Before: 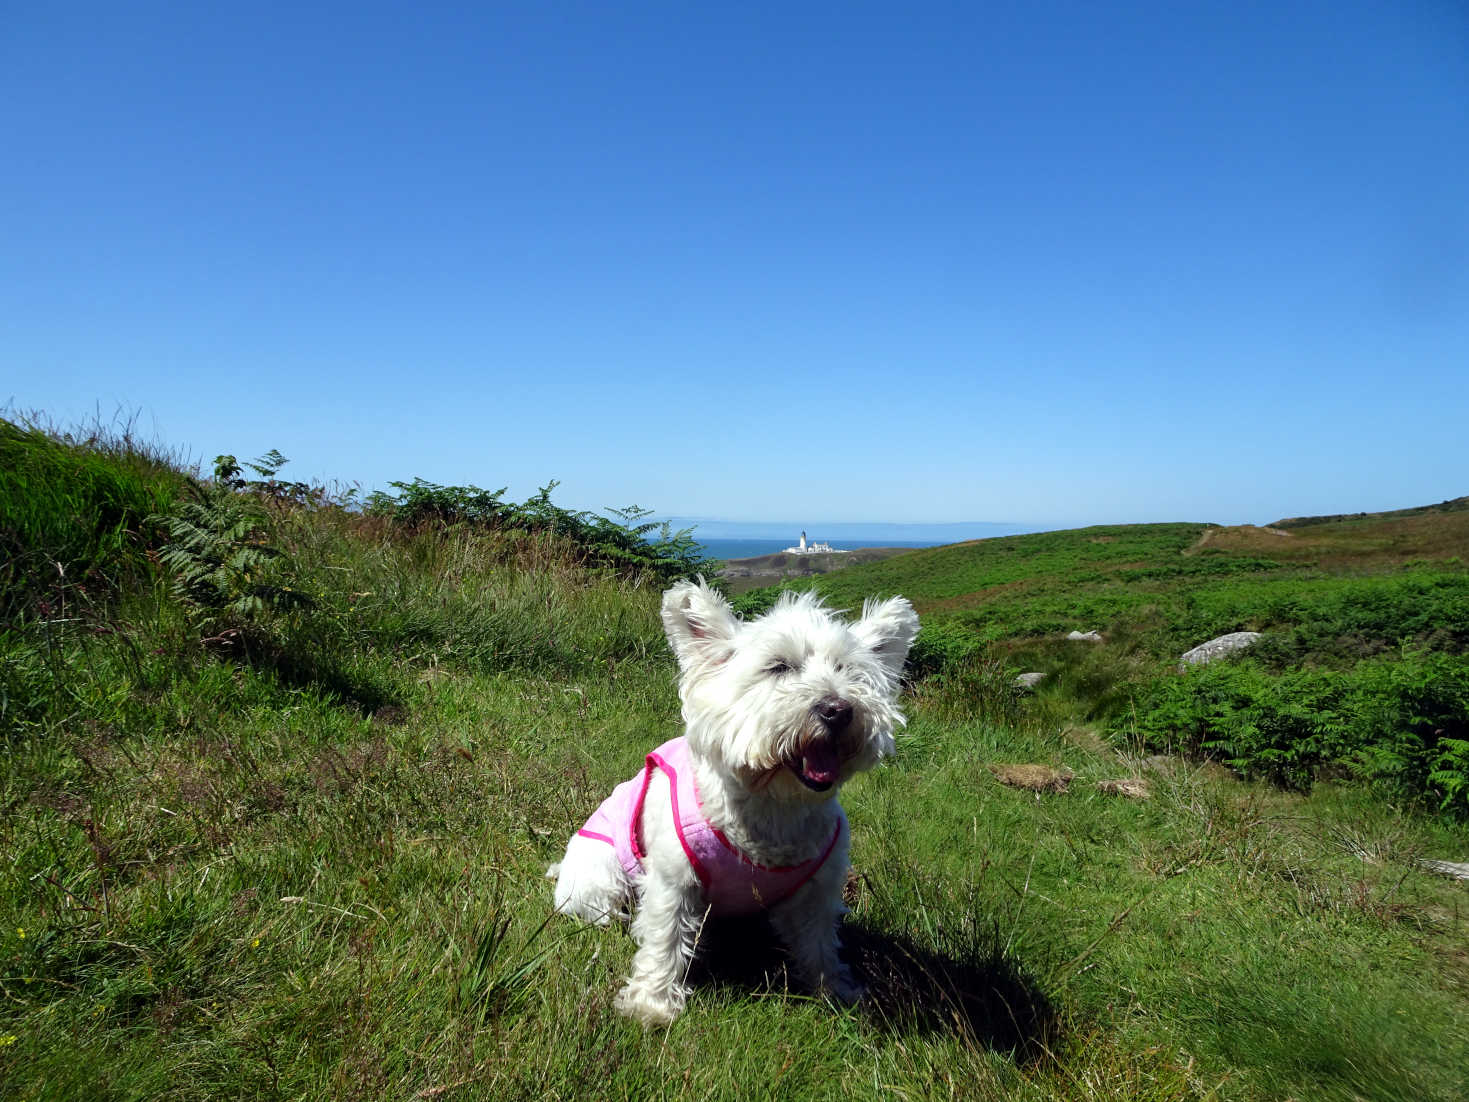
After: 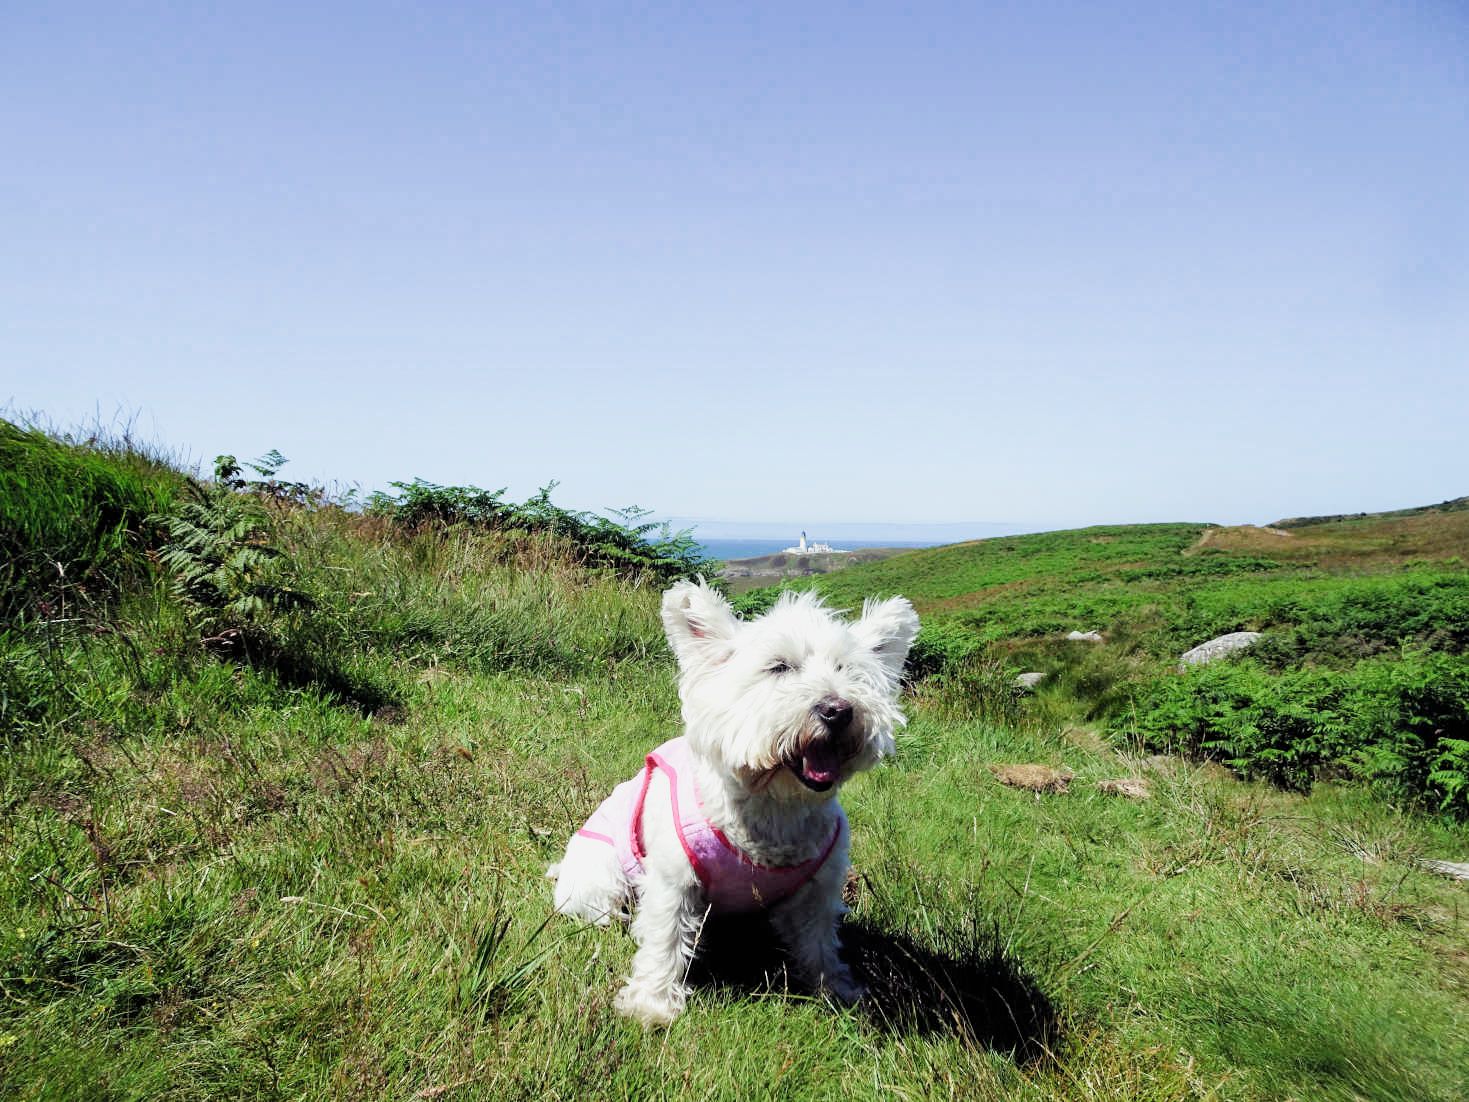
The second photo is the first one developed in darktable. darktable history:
sharpen: radius 2.903, amount 0.87, threshold 47.057
exposure: black level correction 0, exposure 1.096 EV, compensate highlight preservation false
filmic rgb: black relative exposure -7.65 EV, white relative exposure 4.56 EV, threshold 2.99 EV, structure ↔ texture 99.53%, hardness 3.61, color science v4 (2020), enable highlight reconstruction true
